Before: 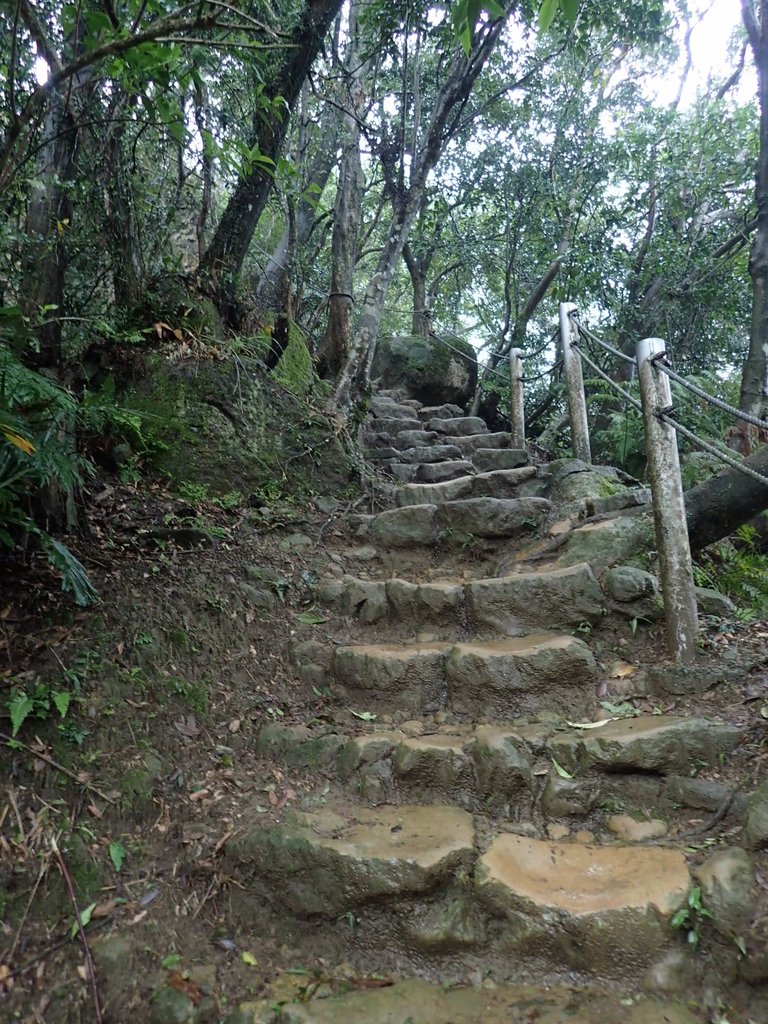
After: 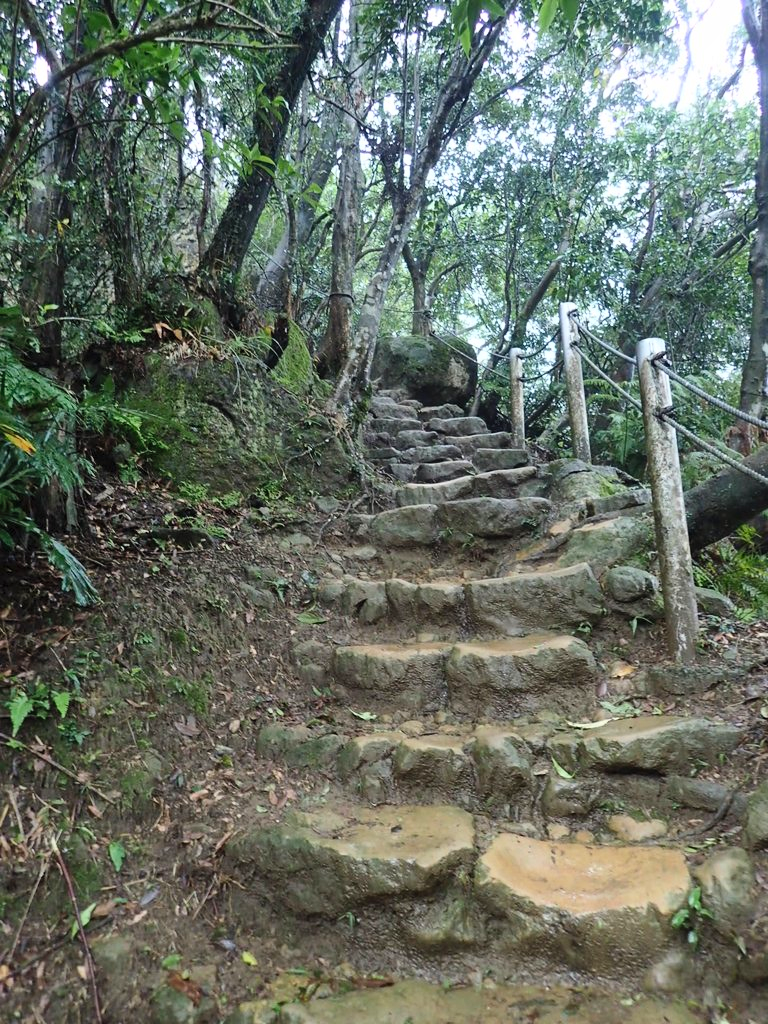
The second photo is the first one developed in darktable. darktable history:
contrast brightness saturation: contrast 0.197, brightness 0.158, saturation 0.224
shadows and highlights: soften with gaussian
